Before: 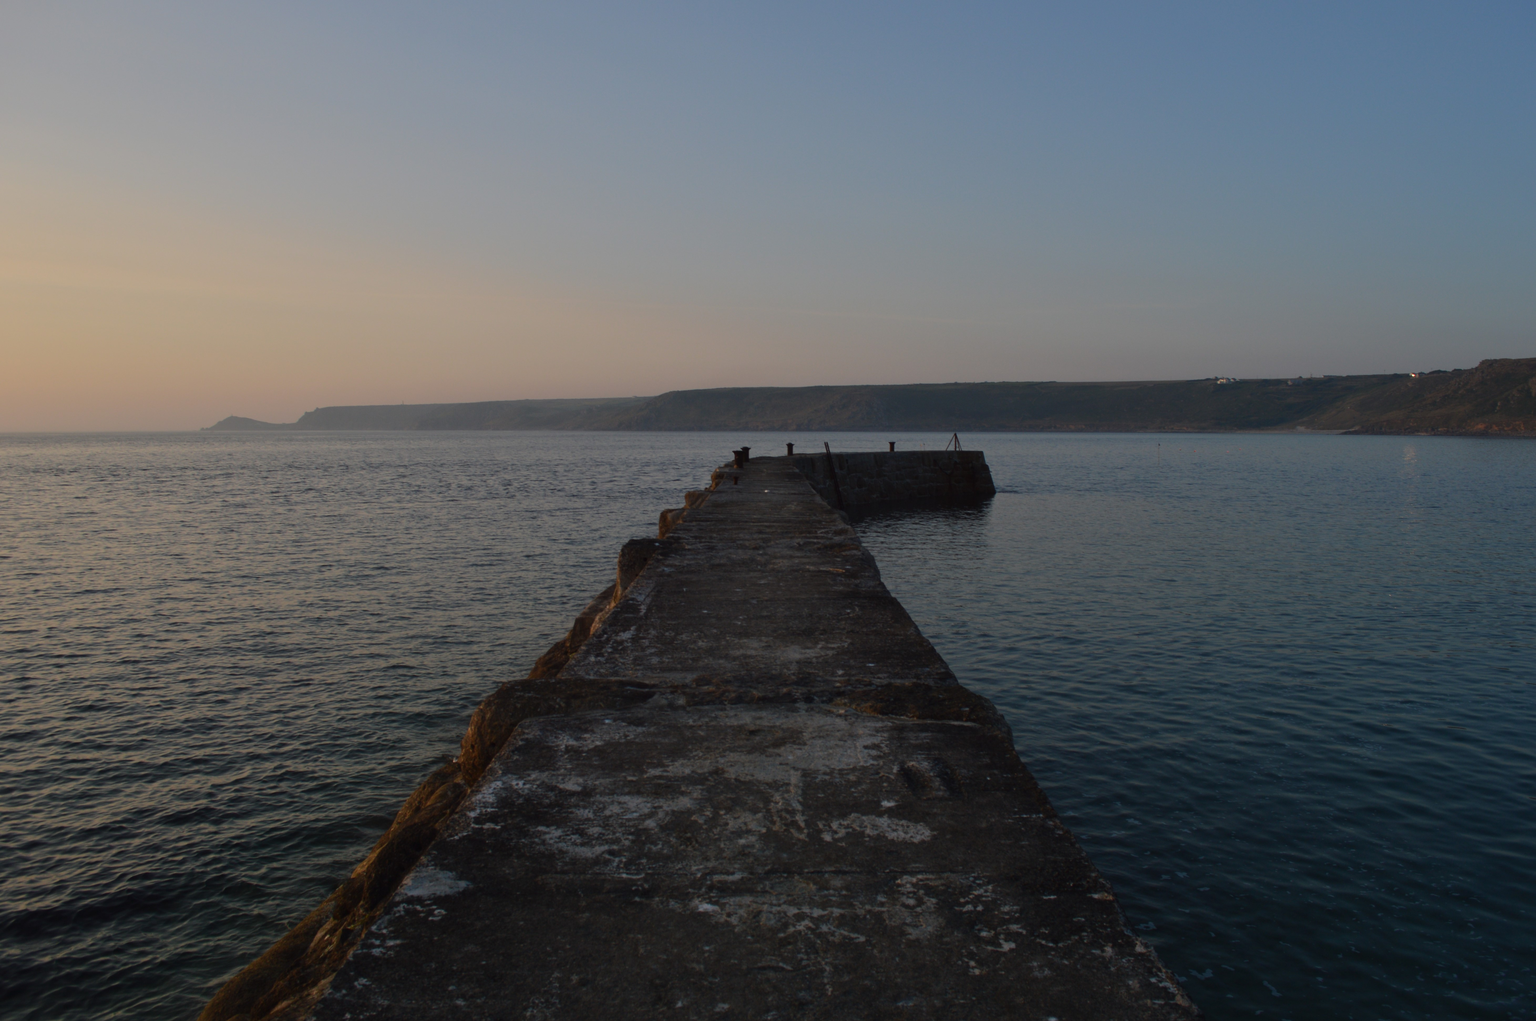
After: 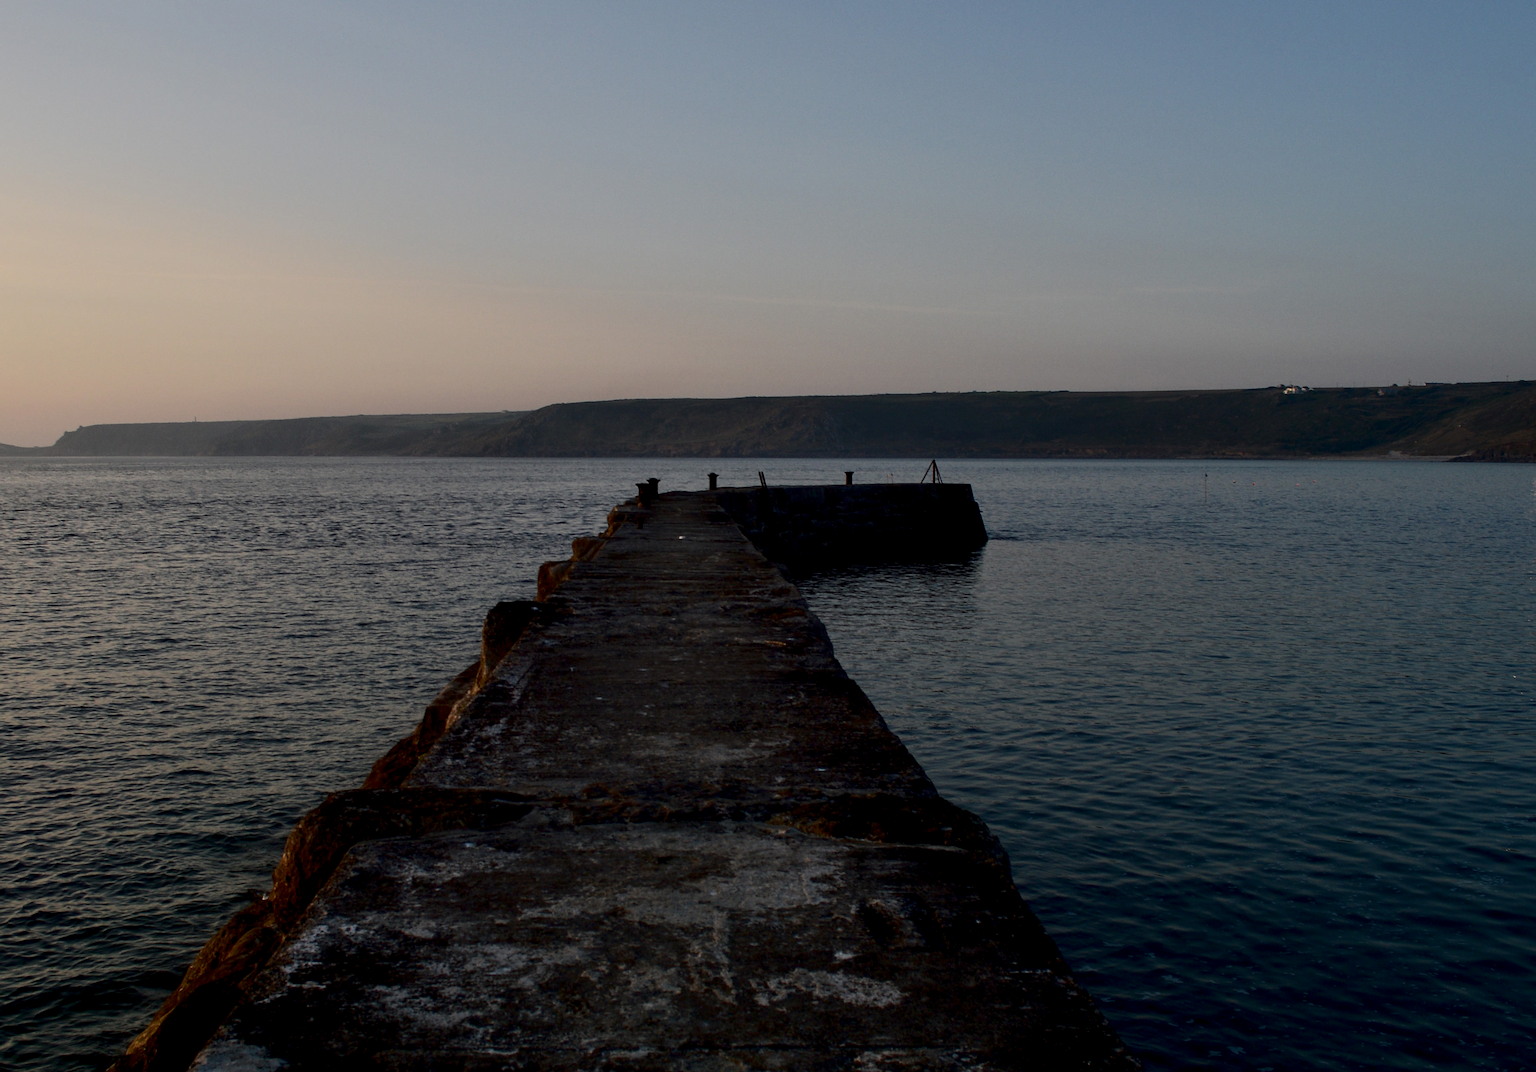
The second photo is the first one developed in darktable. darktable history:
tone equalizer: edges refinement/feathering 500, mask exposure compensation -1.57 EV, preserve details no
sharpen: amount 0.497
local contrast: highlights 33%, detail 135%
crop: left 16.737%, top 8.763%, right 8.436%, bottom 12.672%
color balance rgb: global offset › luminance -0.493%, linear chroma grading › global chroma -14.651%, perceptual saturation grading › global saturation 19.528%, contrast -9.941%
contrast brightness saturation: contrast 0.271
